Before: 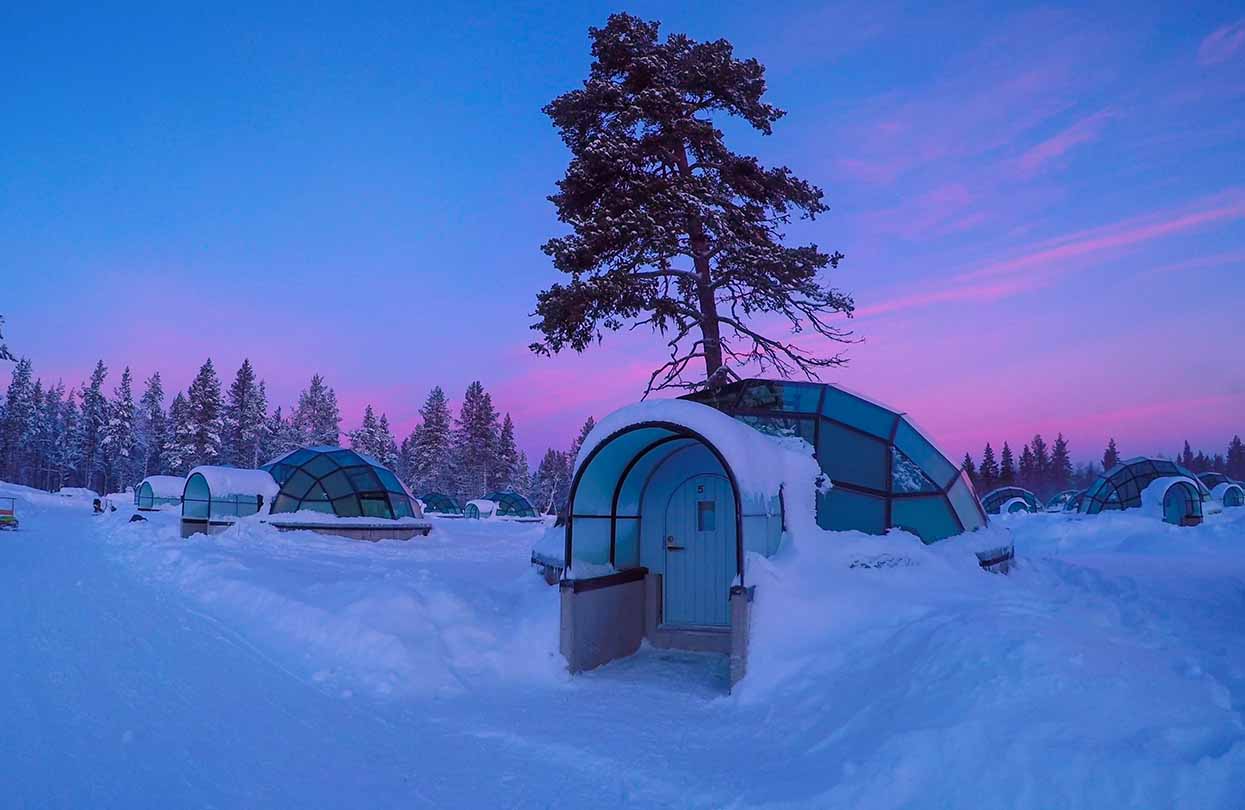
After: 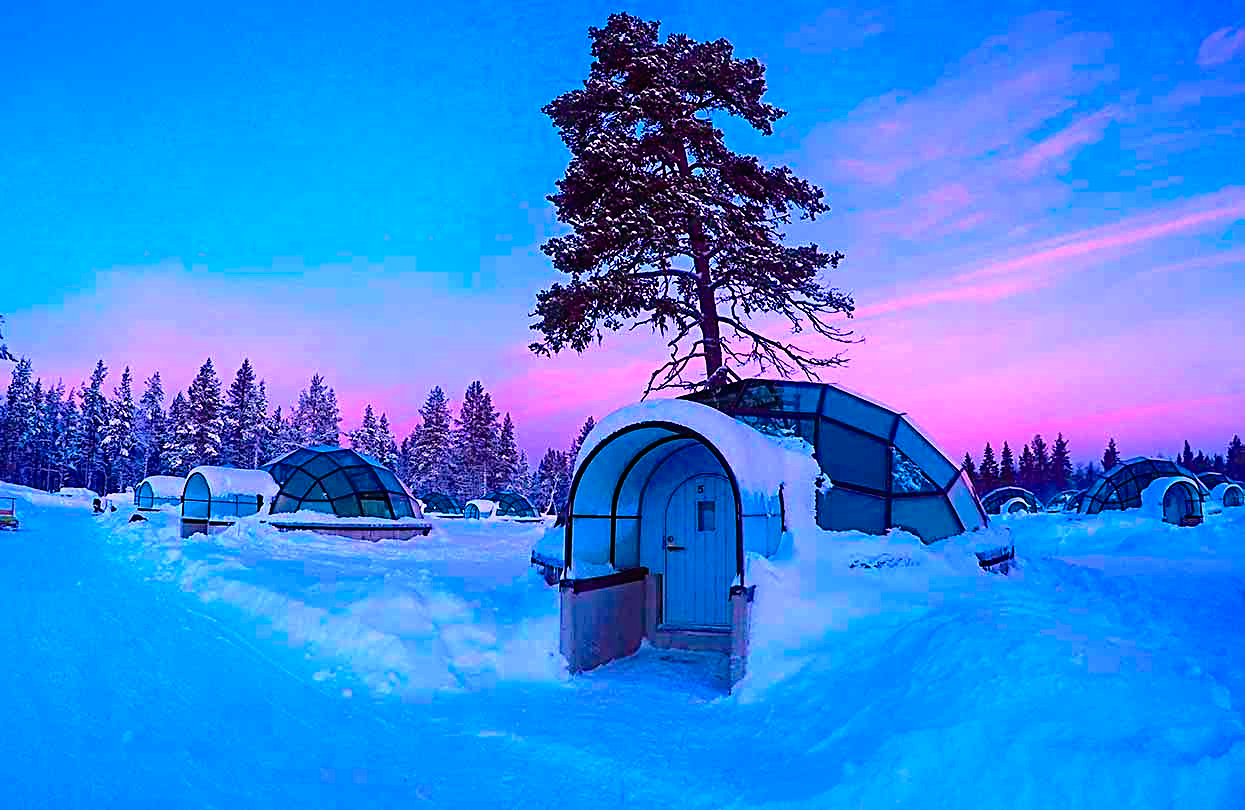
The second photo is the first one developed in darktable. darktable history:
tone curve: curves: ch0 [(0, 0.009) (0.105, 0.08) (0.195, 0.18) (0.283, 0.316) (0.384, 0.434) (0.485, 0.531) (0.638, 0.69) (0.81, 0.872) (1, 0.977)]; ch1 [(0, 0) (0.161, 0.092) (0.35, 0.33) (0.379, 0.401) (0.456, 0.469) (0.502, 0.5) (0.525, 0.514) (0.586, 0.604) (0.642, 0.645) (0.858, 0.817) (1, 0.942)]; ch2 [(0, 0) (0.371, 0.362) (0.437, 0.437) (0.48, 0.49) (0.53, 0.515) (0.56, 0.571) (0.622, 0.606) (0.881, 0.795) (1, 0.929)], color space Lab, independent channels, preserve colors none
sharpen: radius 2.767
color balance rgb: linear chroma grading › global chroma 9%, perceptual saturation grading › global saturation 36%, perceptual saturation grading › shadows 35%, perceptual brilliance grading › global brilliance 15%, perceptual brilliance grading › shadows -35%, global vibrance 15%
exposure: exposure 0.493 EV, compensate highlight preservation false
